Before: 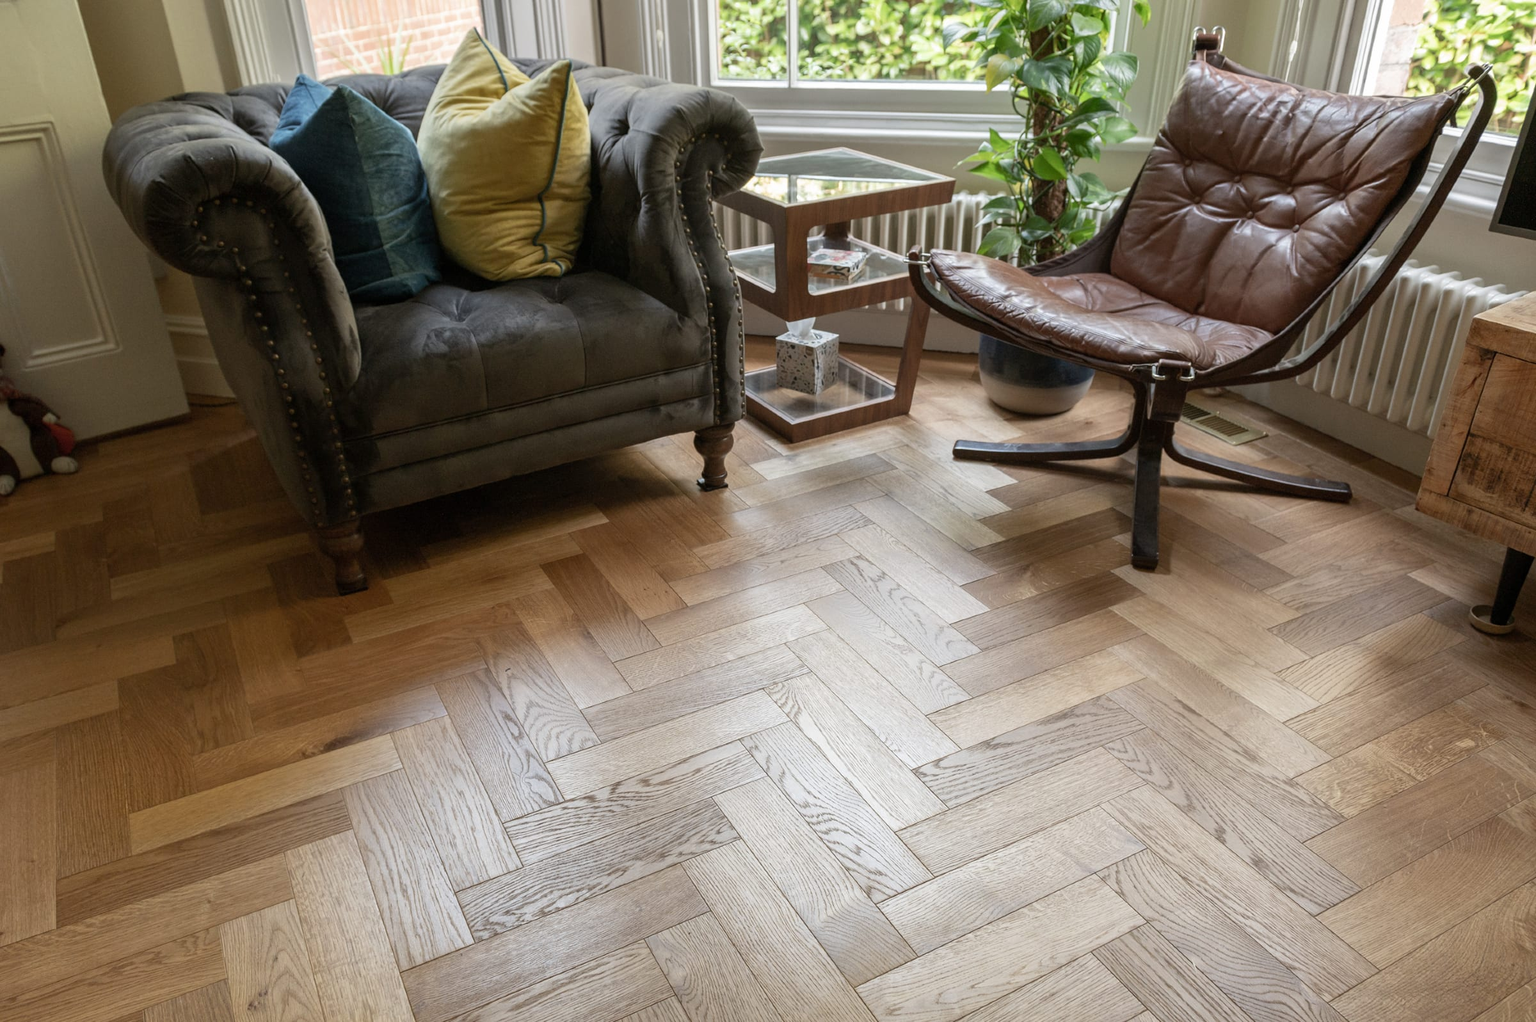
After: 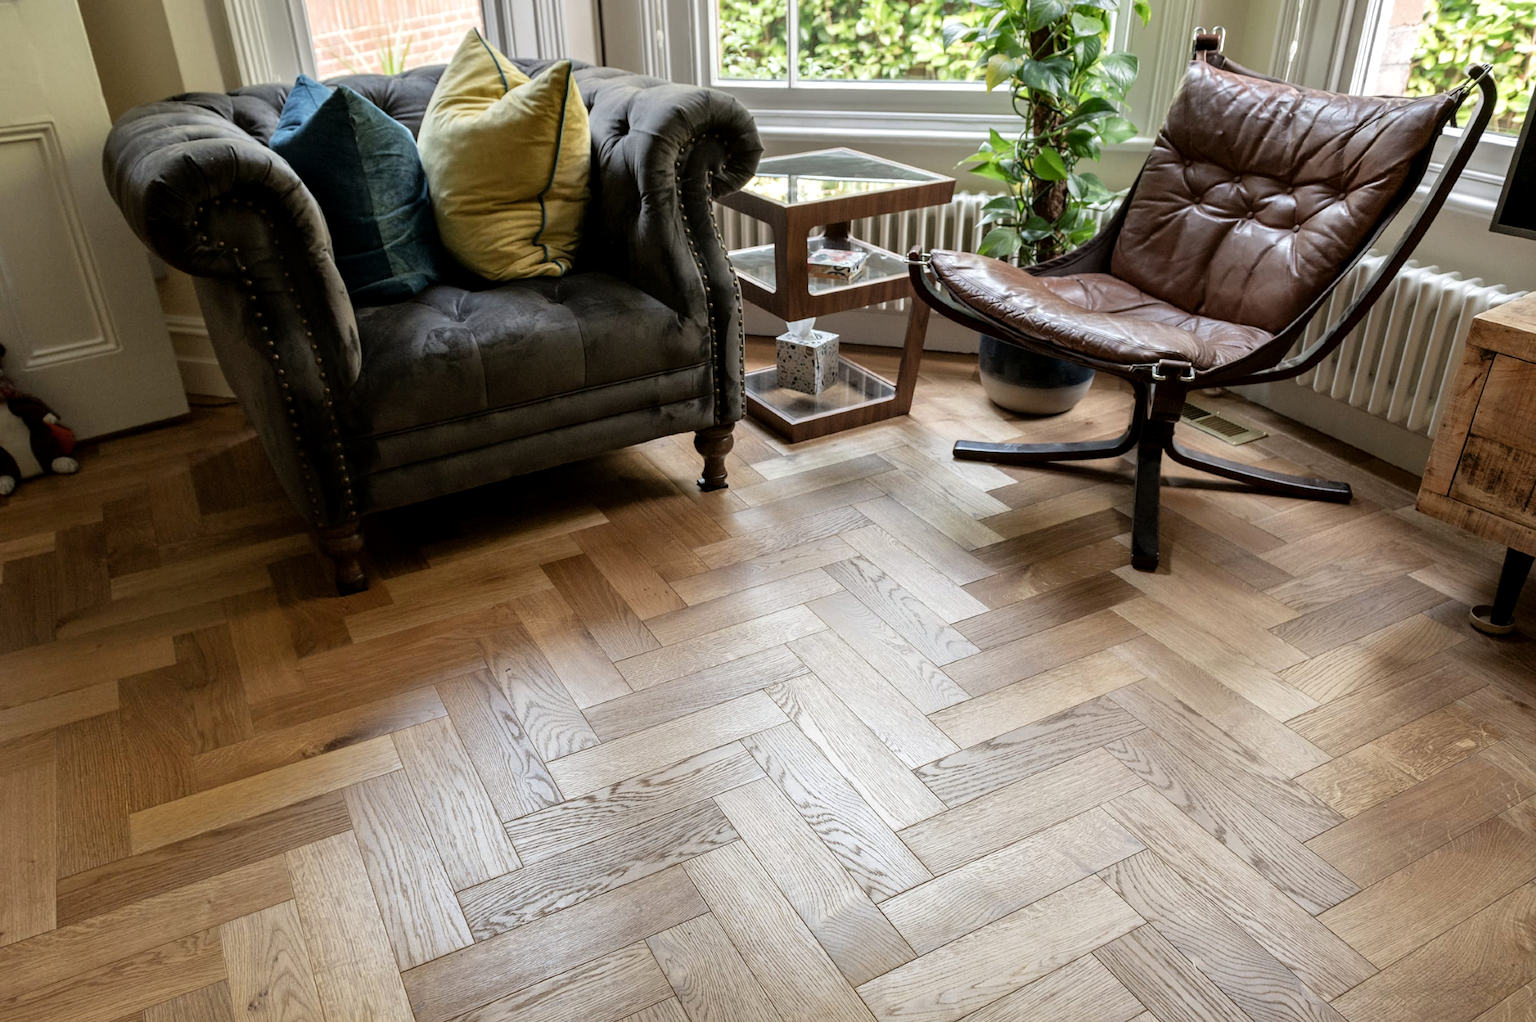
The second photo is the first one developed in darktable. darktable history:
exposure: black level correction 0.001, exposure 0.014 EV, compensate highlight preservation false
contrast equalizer: octaves 7, y [[0.6 ×6], [0.55 ×6], [0 ×6], [0 ×6], [0 ×6]], mix 0.3
rgb curve: curves: ch0 [(0, 0) (0.136, 0.078) (0.262, 0.245) (0.414, 0.42) (1, 1)], compensate middle gray true, preserve colors basic power
